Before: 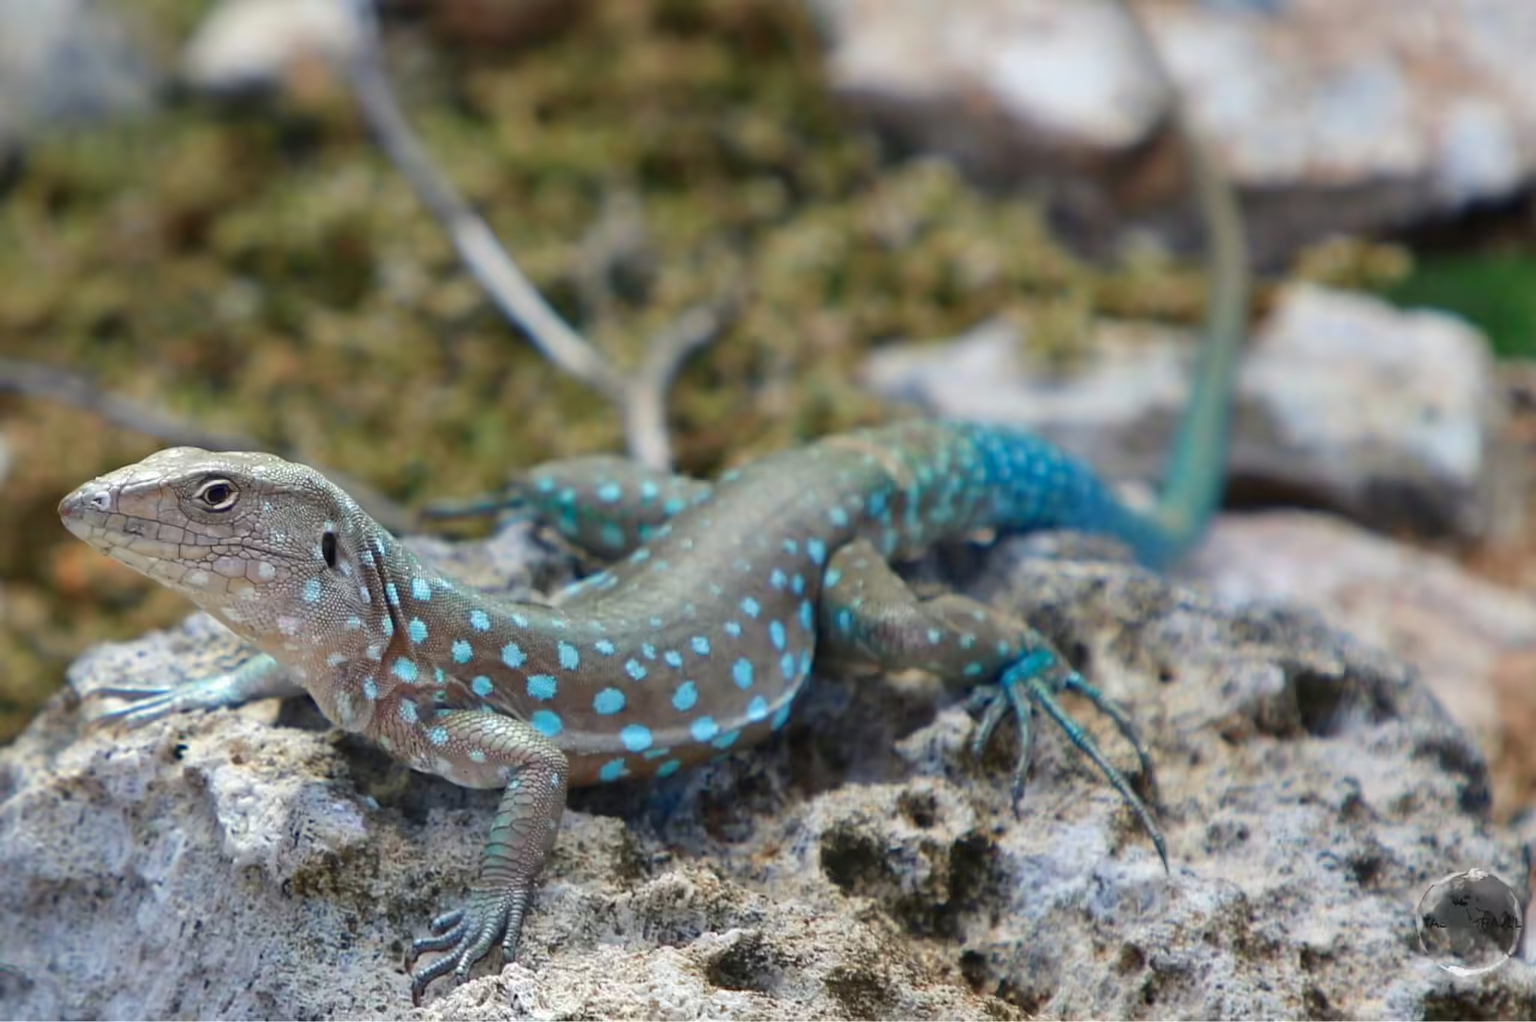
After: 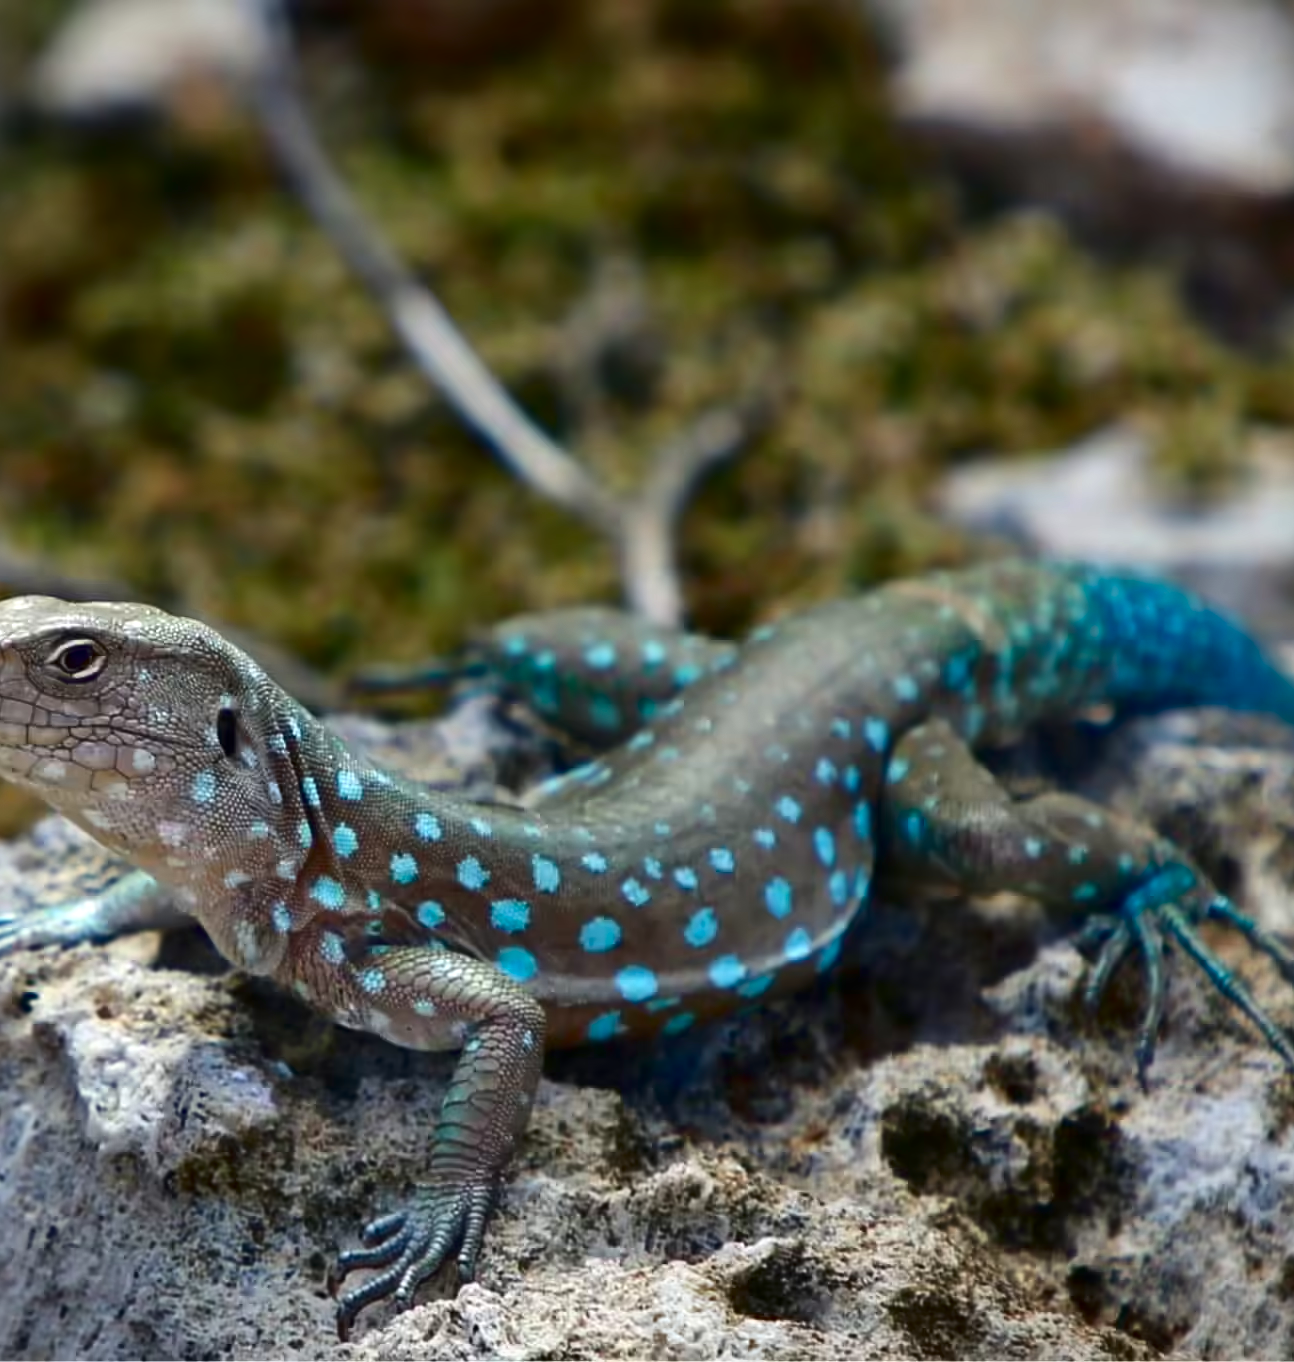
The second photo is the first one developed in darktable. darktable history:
exposure: exposure 0.124 EV, compensate highlight preservation false
crop: left 10.387%, right 26.425%
contrast brightness saturation: contrast 0.134, brightness -0.239, saturation 0.137
vignetting: fall-off start 97.28%, fall-off radius 78.18%, brightness -0.576, saturation -0.249, width/height ratio 1.119
